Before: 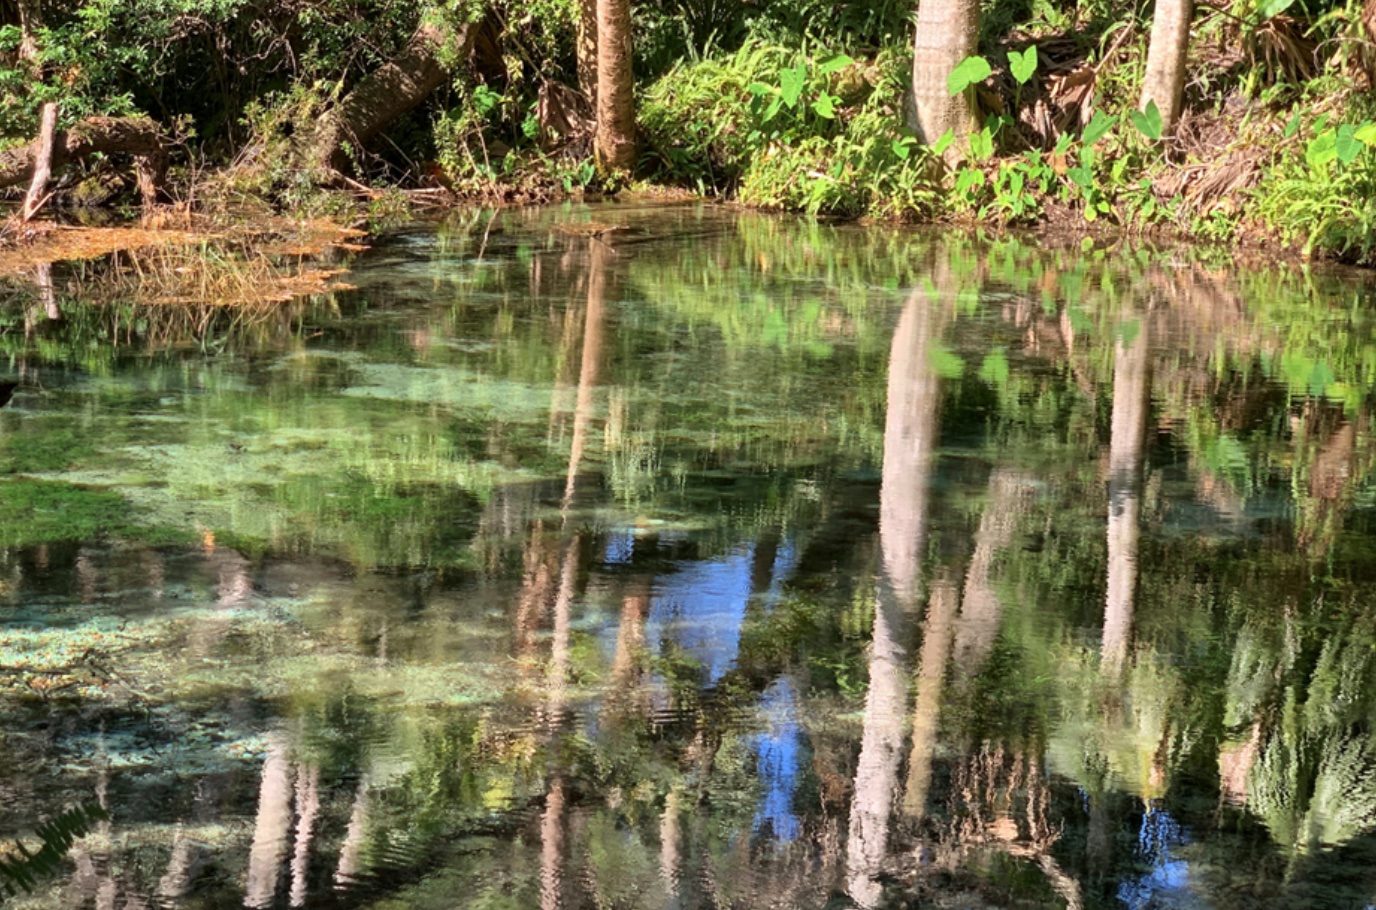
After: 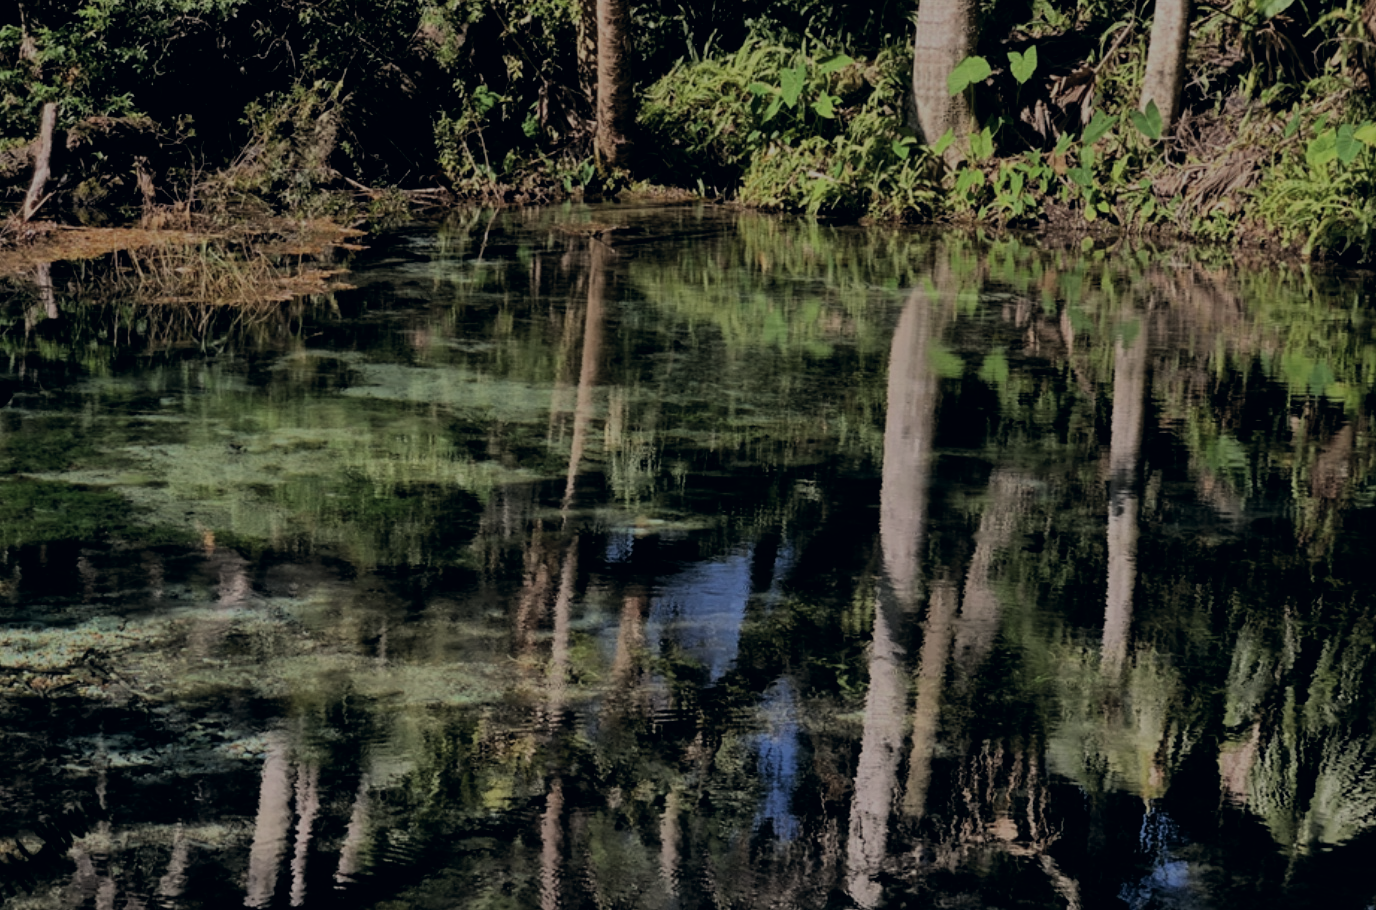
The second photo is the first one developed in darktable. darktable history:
filmic rgb: black relative exposure -5.14 EV, white relative exposure 3.95 EV, hardness 2.88, contrast 1.301, highlights saturation mix -30.27%
exposure: exposure -1.382 EV, compensate highlight preservation false
color correction: highlights a* 2.9, highlights b* 4.99, shadows a* -2.53, shadows b* -4.87, saturation 0.774
